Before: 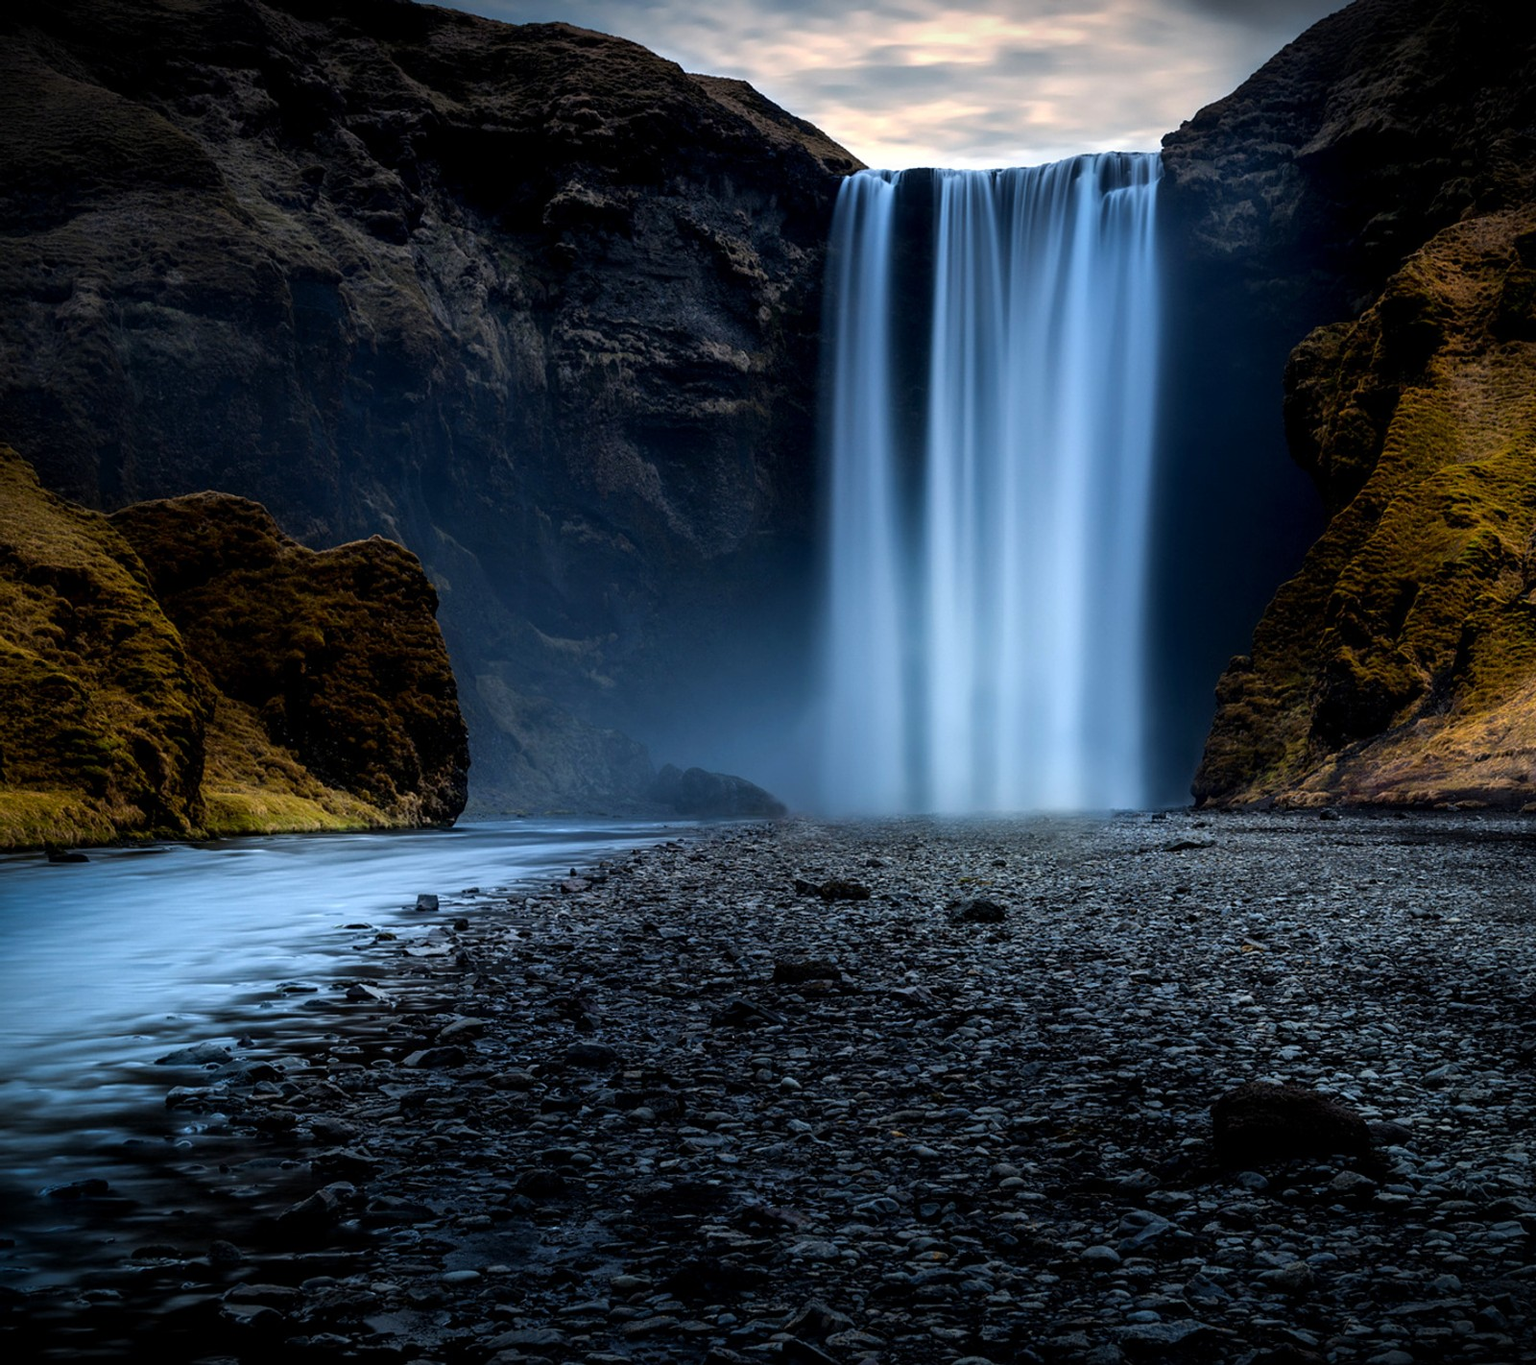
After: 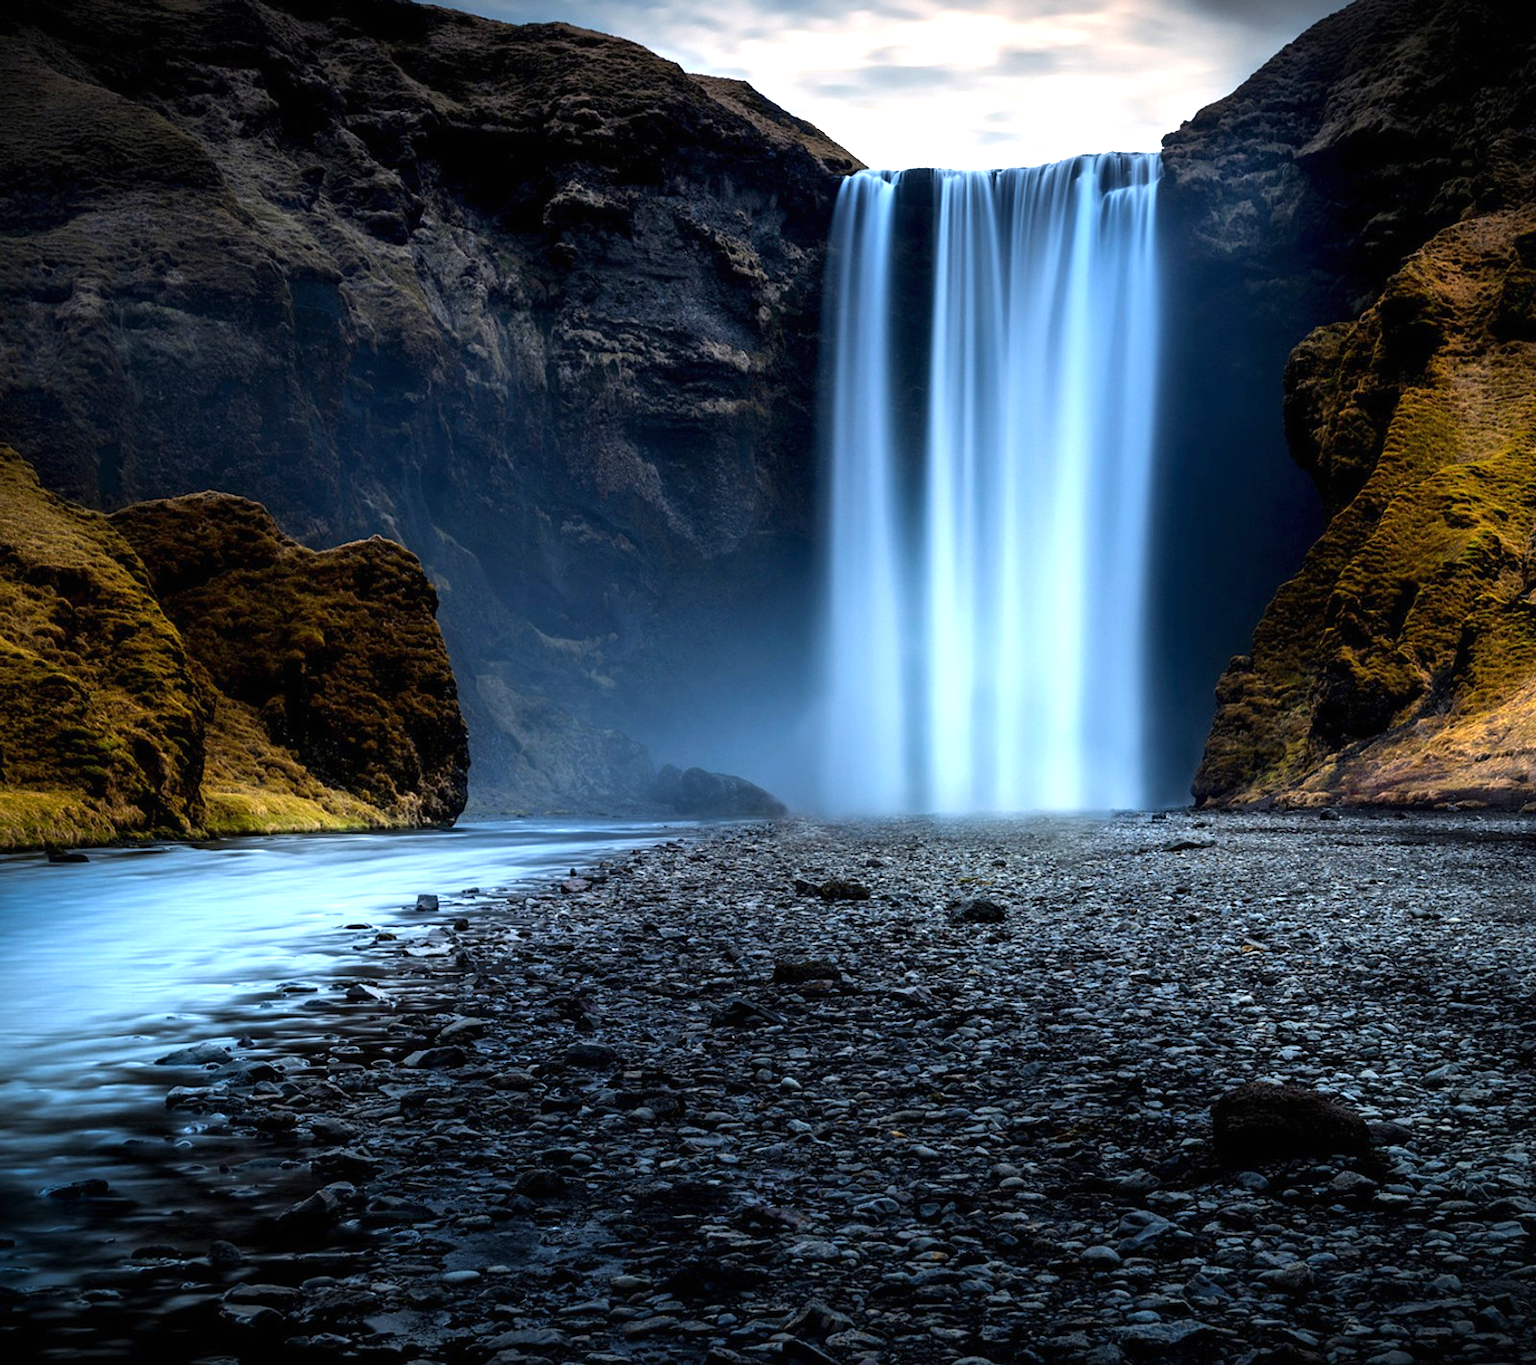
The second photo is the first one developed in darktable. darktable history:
exposure: black level correction 0, exposure 0.894 EV, compensate exposure bias true, compensate highlight preservation false
